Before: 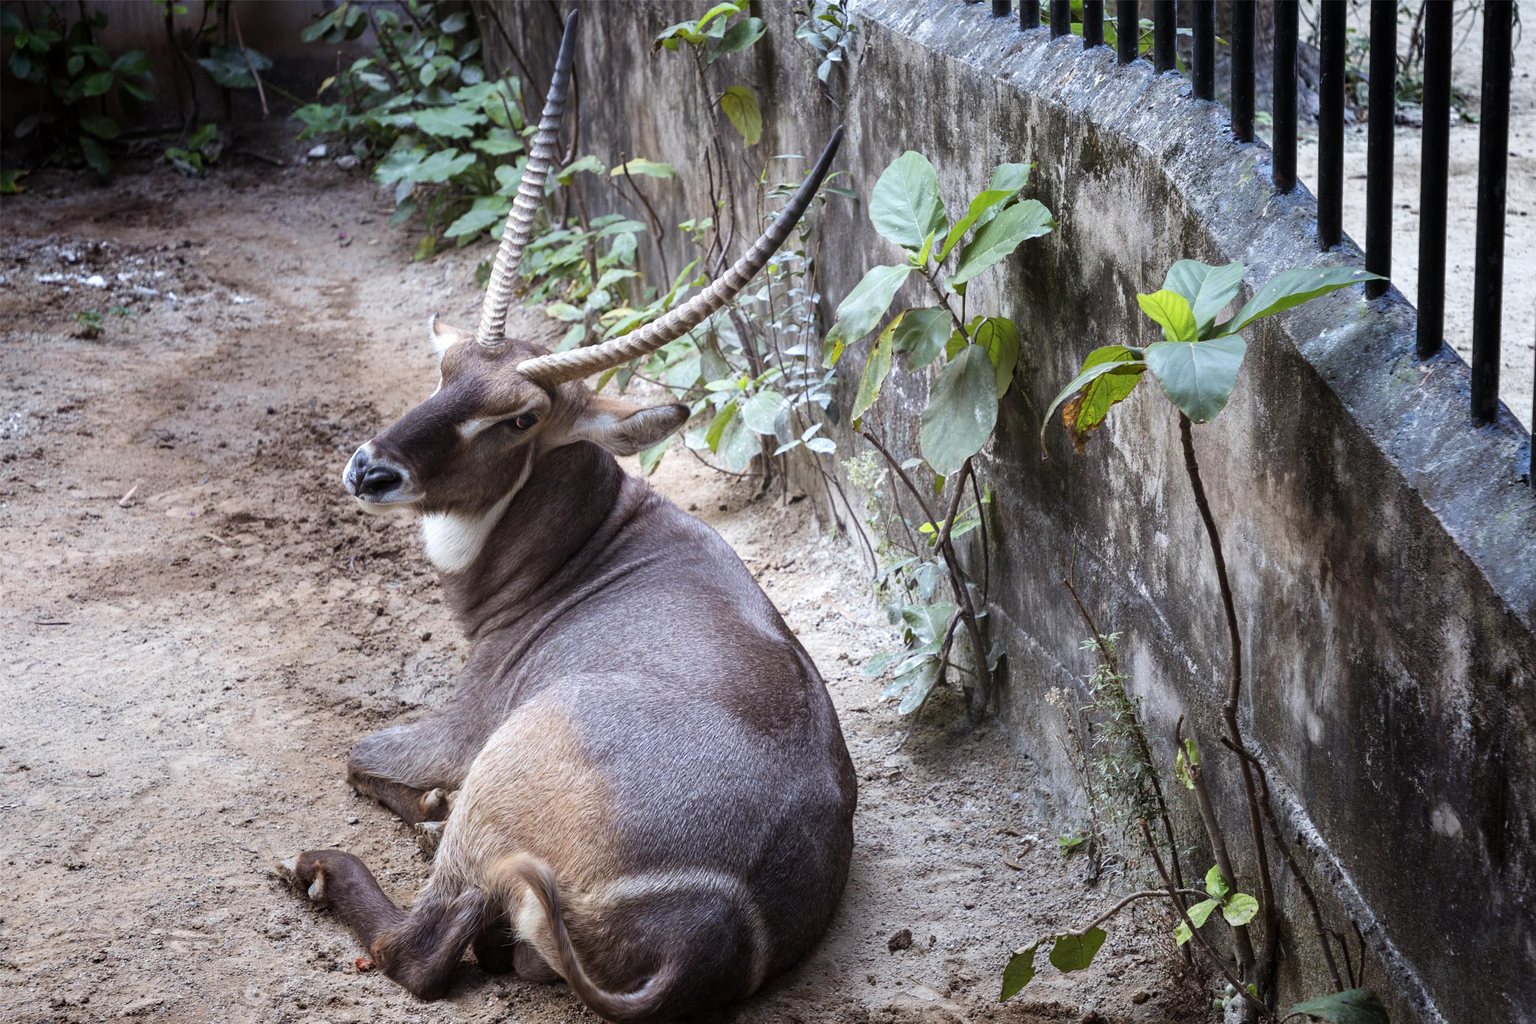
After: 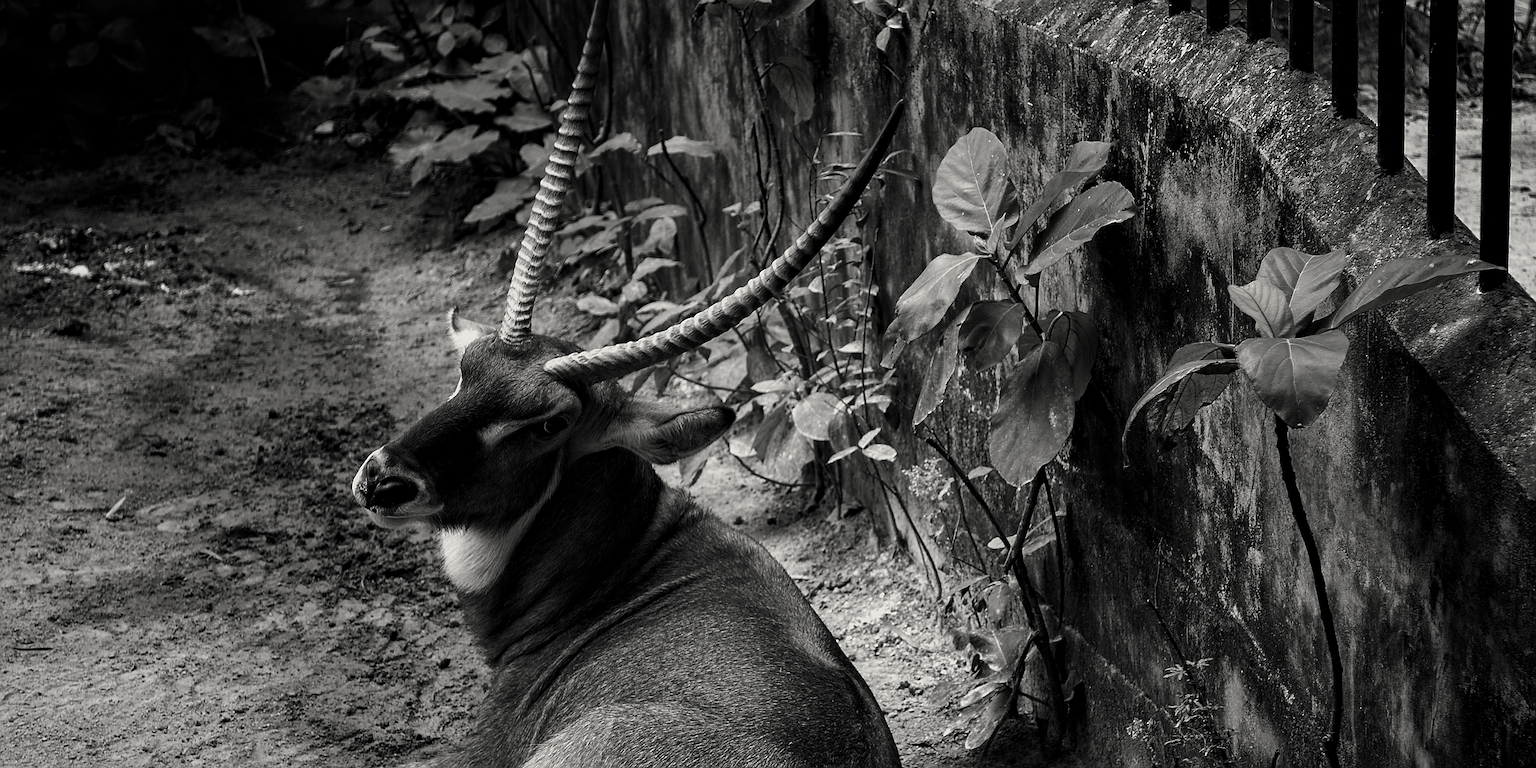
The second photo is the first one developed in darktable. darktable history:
contrast brightness saturation: contrast -0.029, brightness -0.577, saturation -0.992
sharpen: radius 1.371, amount 1.262, threshold 0.619
color correction: highlights b* 2.98
color calibration: illuminant as shot in camera, x 0.358, y 0.373, temperature 4628.91 K
exposure: exposure -0.158 EV, compensate highlight preservation false
local contrast: mode bilateral grid, contrast 20, coarseness 49, detail 130%, midtone range 0.2
color zones: curves: ch1 [(0, 0.523) (0.143, 0.545) (0.286, 0.52) (0.429, 0.506) (0.571, 0.503) (0.714, 0.503) (0.857, 0.508) (1, 0.523)]
crop: left 1.535%, top 3.451%, right 7.756%, bottom 28.473%
